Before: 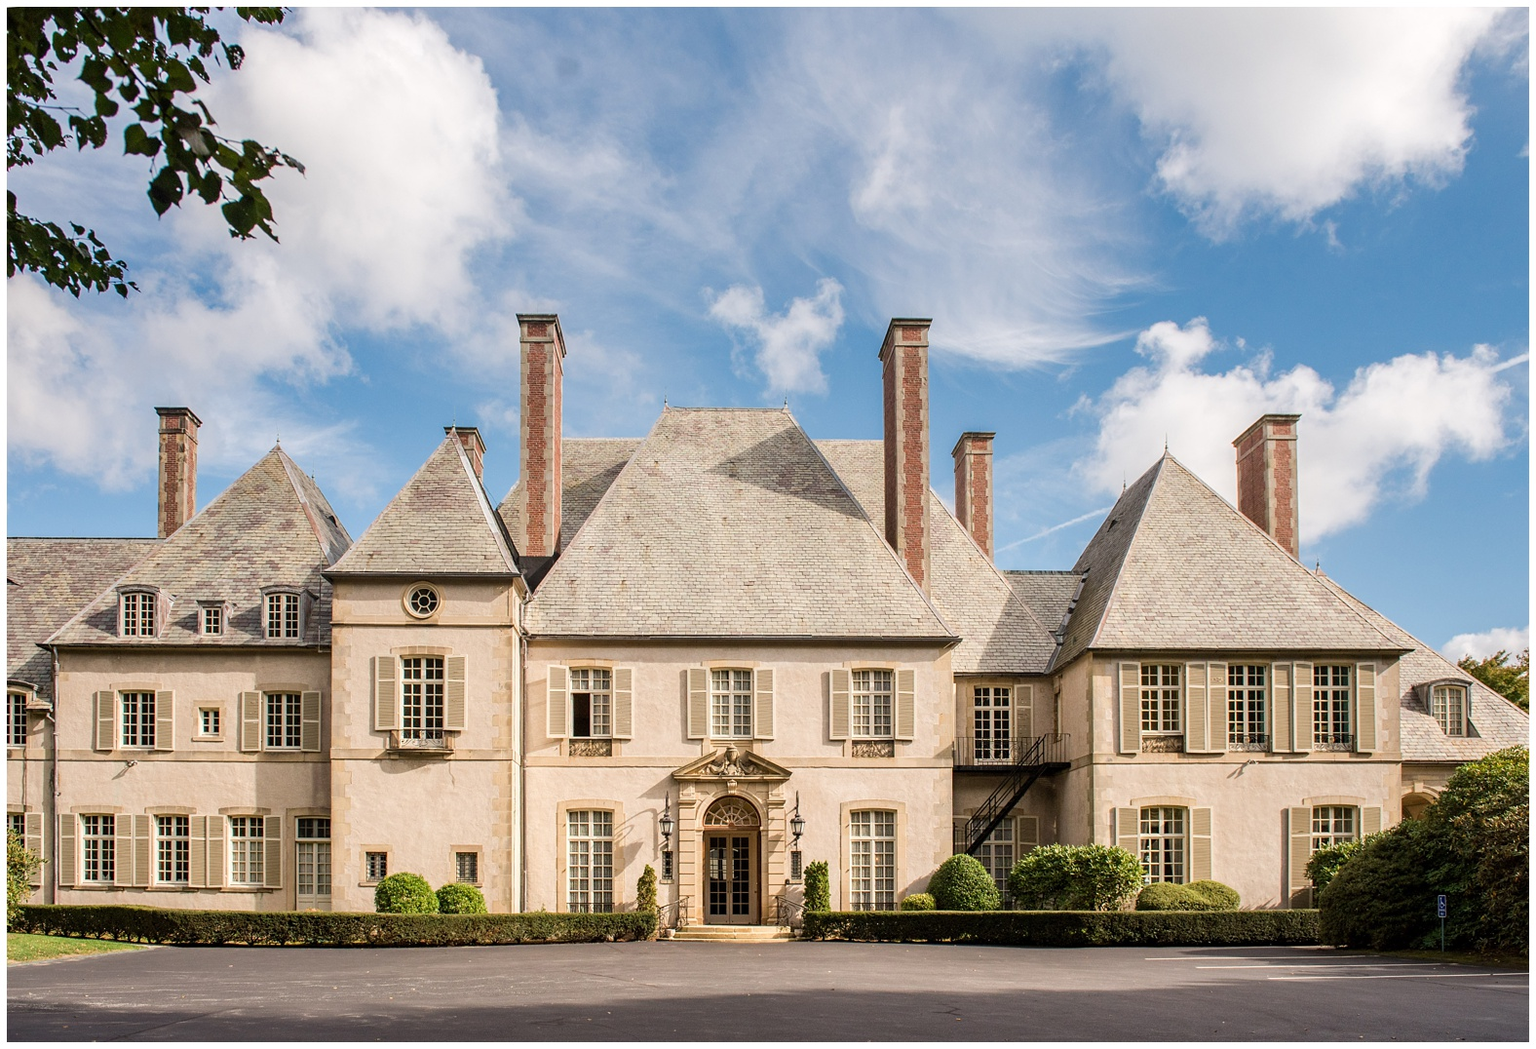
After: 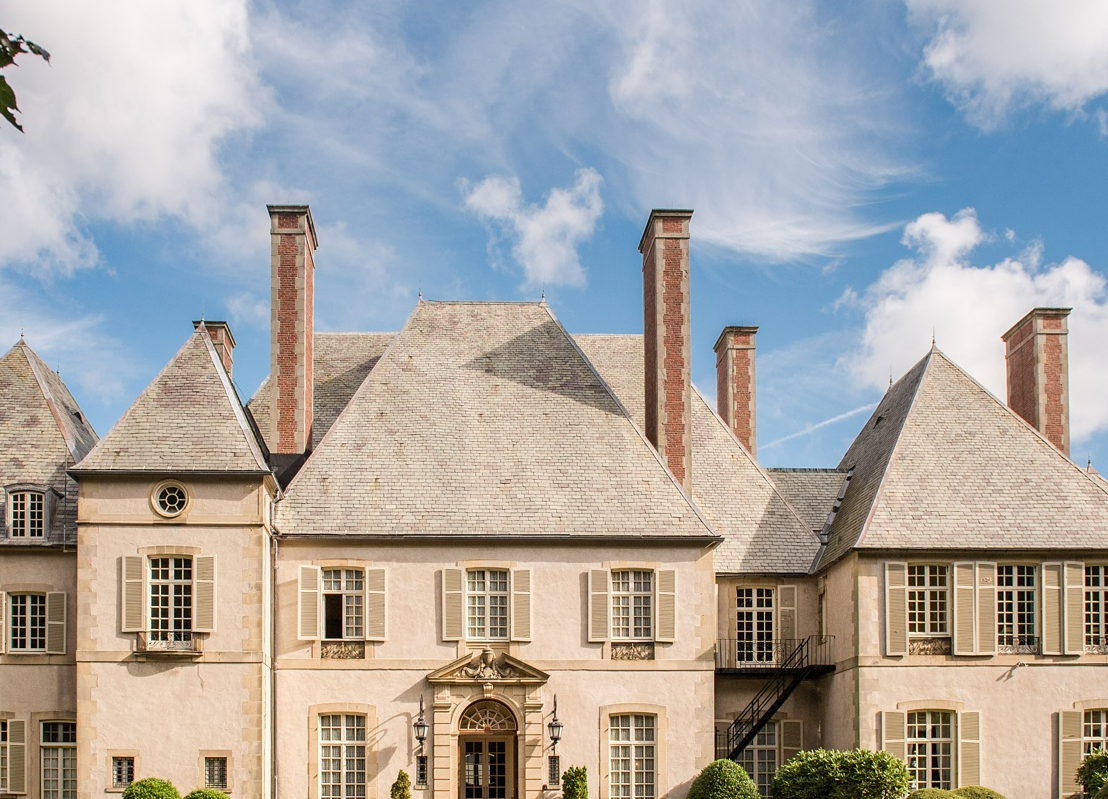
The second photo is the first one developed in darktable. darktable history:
crop and rotate: left 16.71%, top 10.973%, right 12.955%, bottom 14.695%
